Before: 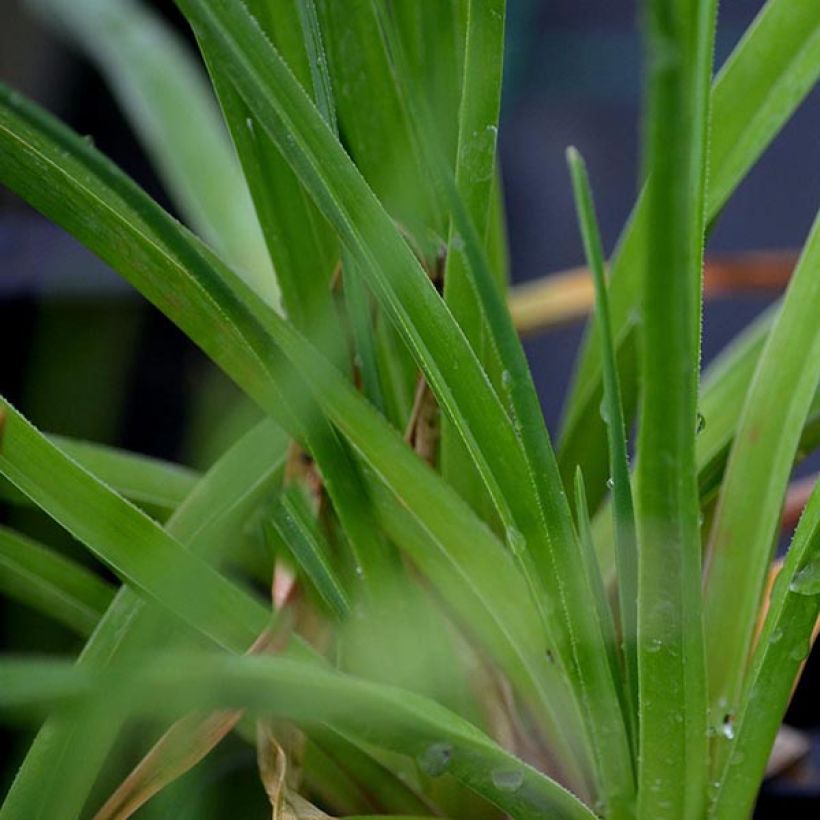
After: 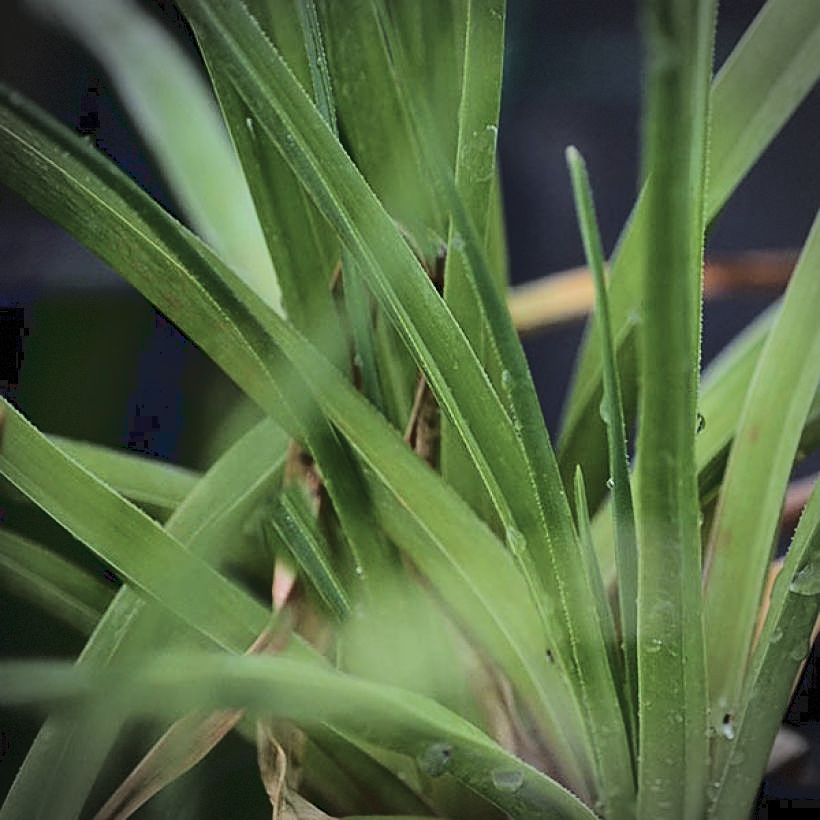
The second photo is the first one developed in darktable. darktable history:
color correction: highlights b* -0.022, saturation 0.605
vignetting: fall-off start 79.8%, dithering 8-bit output
shadows and highlights: on, module defaults
velvia: on, module defaults
sharpen: on, module defaults
tone curve: curves: ch0 [(0, 0) (0.003, 0.075) (0.011, 0.079) (0.025, 0.079) (0.044, 0.082) (0.069, 0.085) (0.1, 0.089) (0.136, 0.096) (0.177, 0.105) (0.224, 0.14) (0.277, 0.202) (0.335, 0.304) (0.399, 0.417) (0.468, 0.521) (0.543, 0.636) (0.623, 0.726) (0.709, 0.801) (0.801, 0.878) (0.898, 0.927) (1, 1)], color space Lab, linked channels, preserve colors none
